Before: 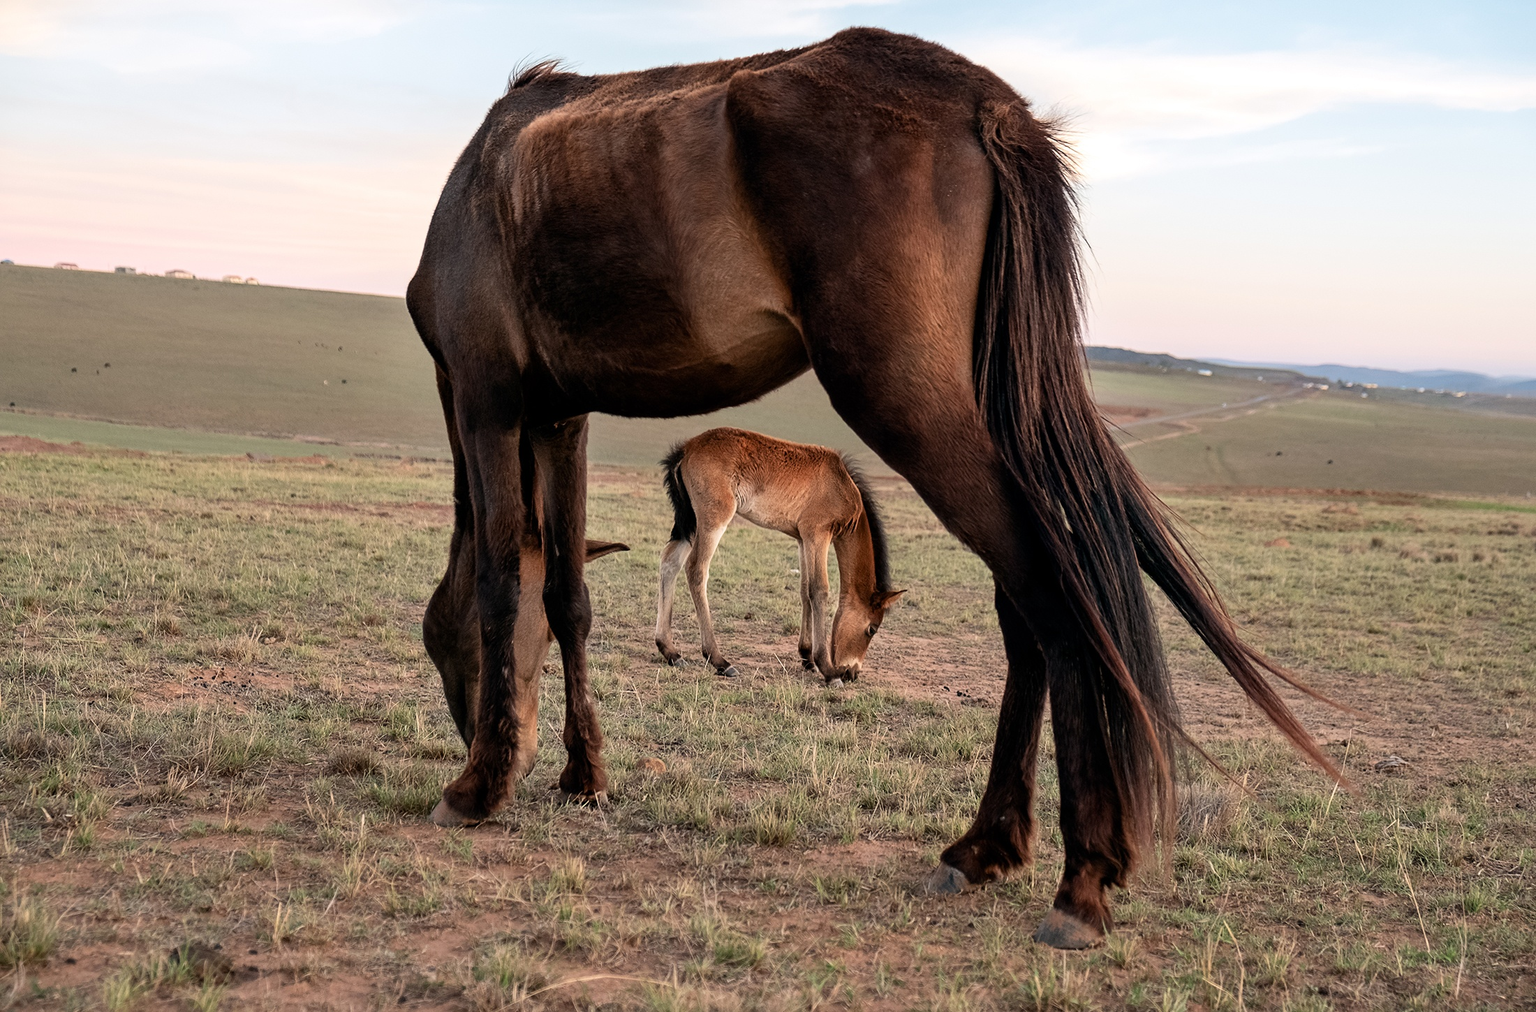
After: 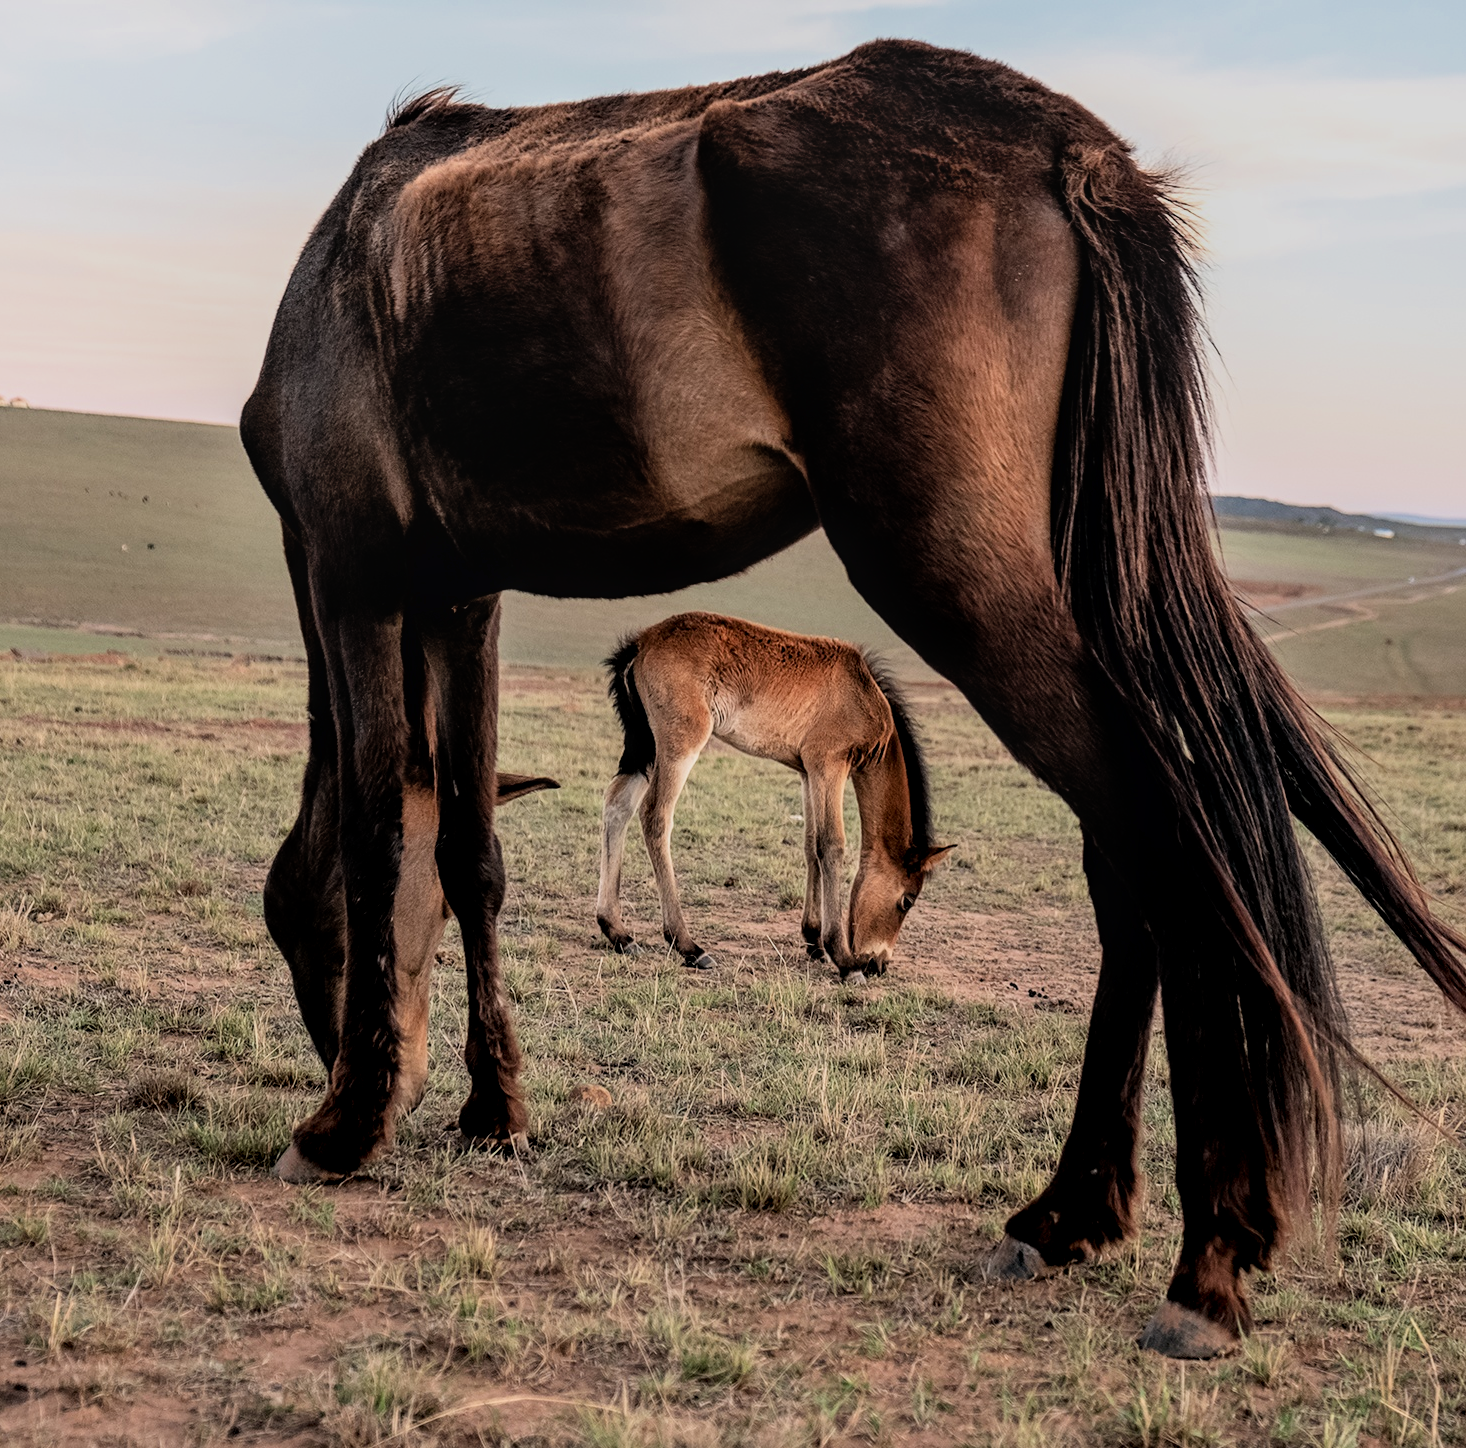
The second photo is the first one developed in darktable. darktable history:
local contrast: on, module defaults
filmic rgb: threshold 3 EV, hardness 4.17, latitude 50%, contrast 1.1, preserve chrominance max RGB, color science v6 (2022), contrast in shadows safe, contrast in highlights safe, enable highlight reconstruction true
crop and rotate: left 15.546%, right 17.787%
